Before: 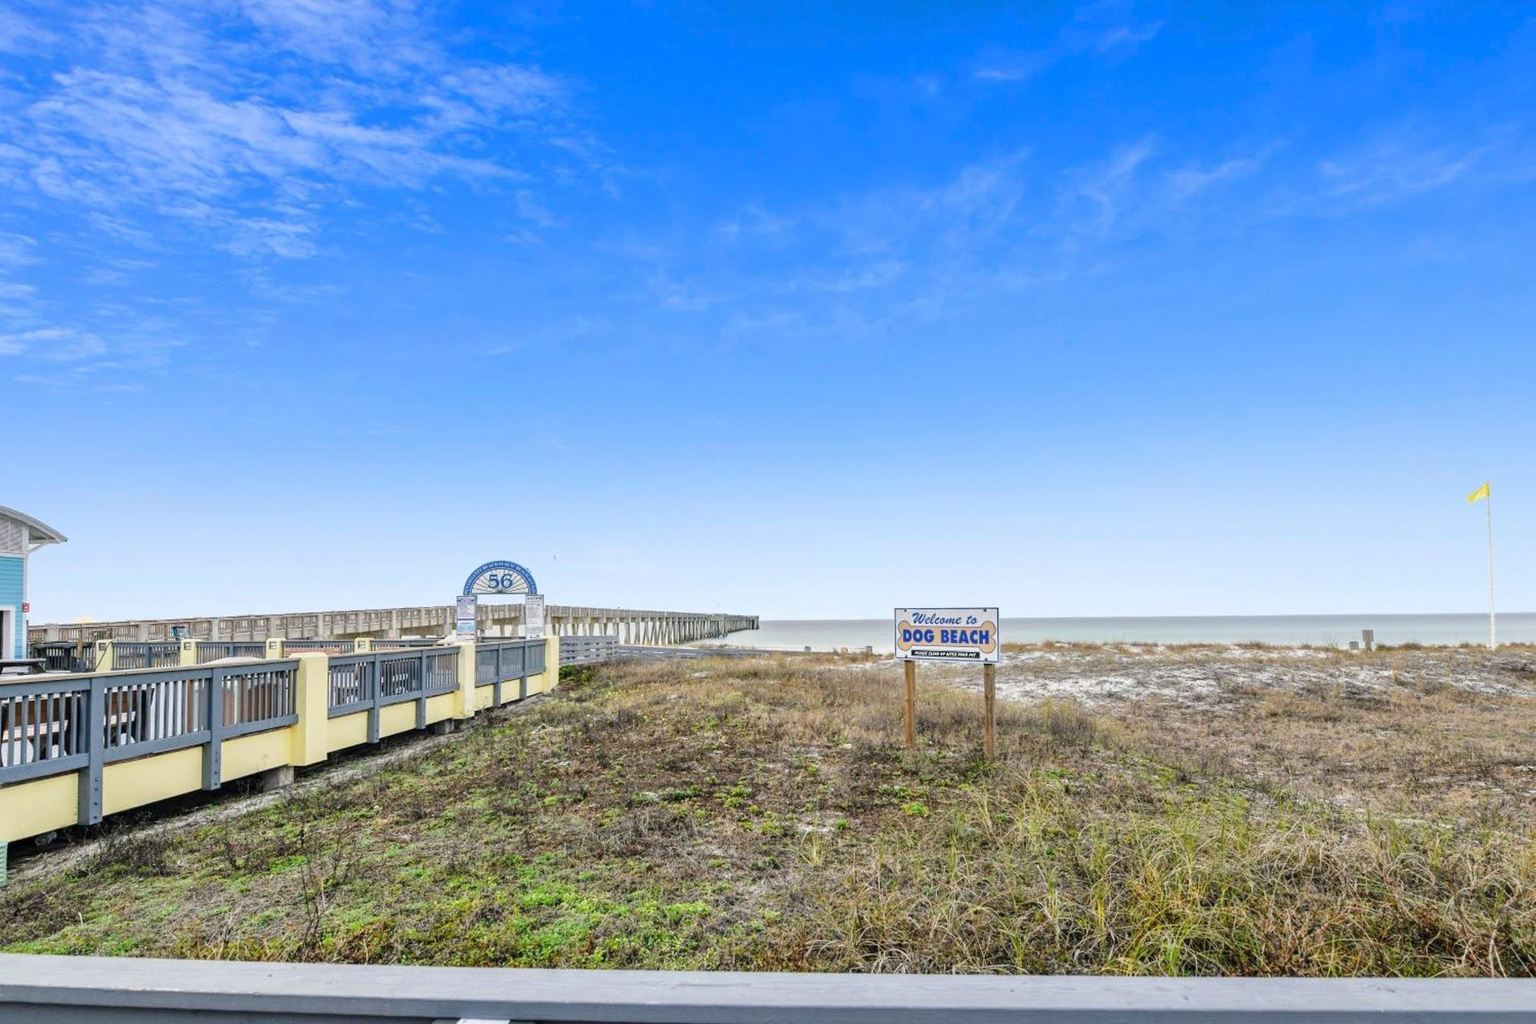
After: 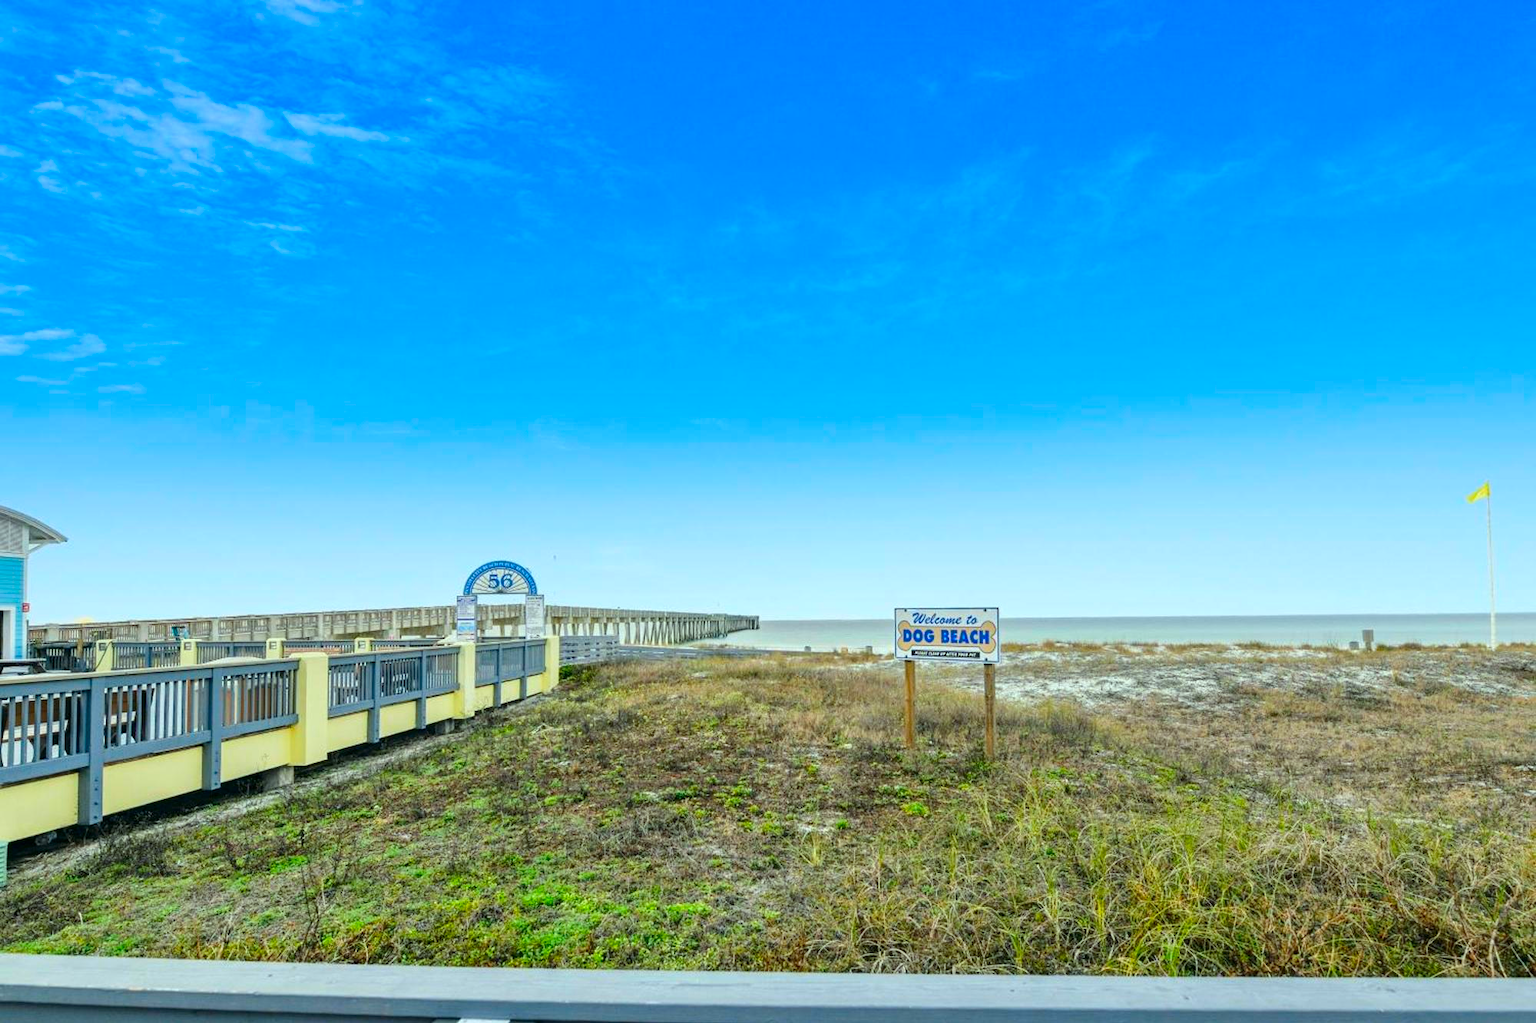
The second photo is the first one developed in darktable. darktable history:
color correction: highlights a* -7.36, highlights b* 1.32, shadows a* -3.77, saturation 1.4
